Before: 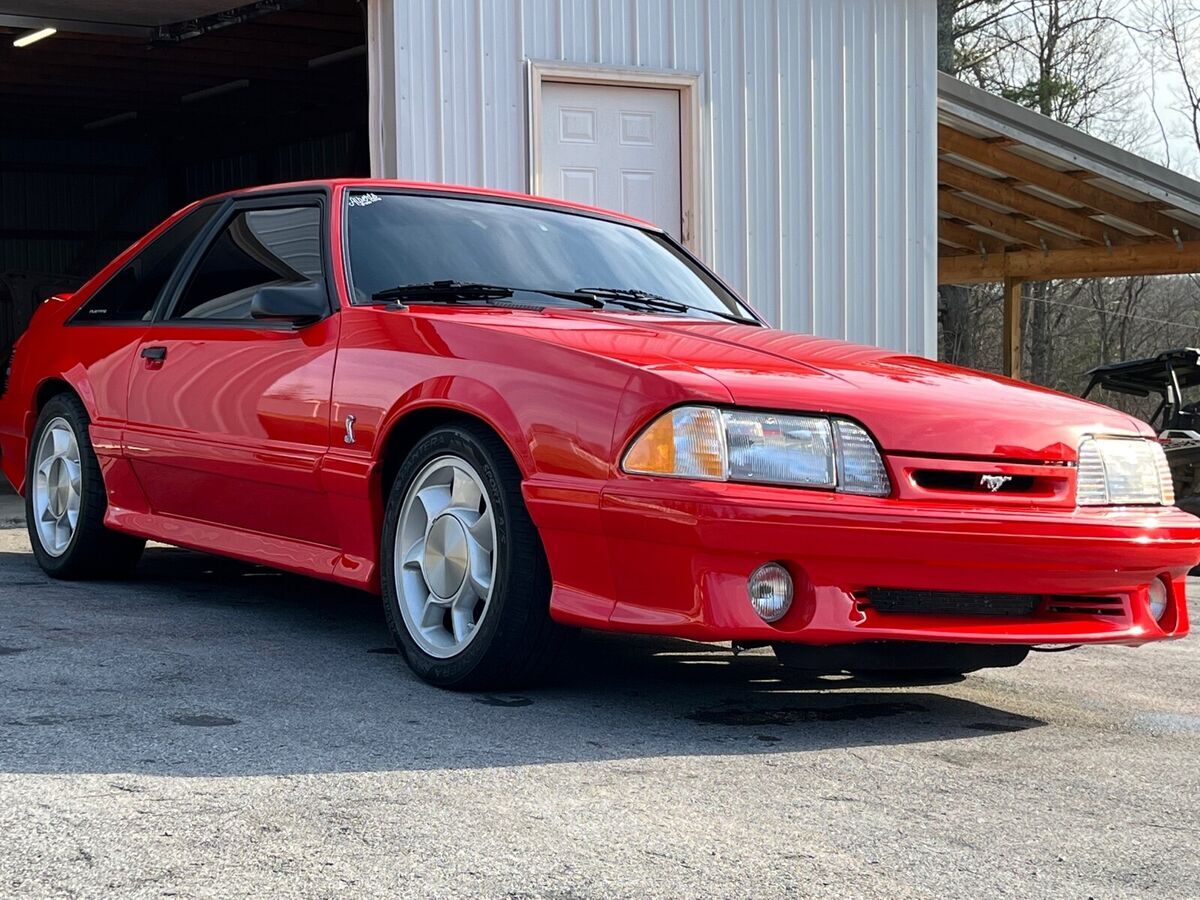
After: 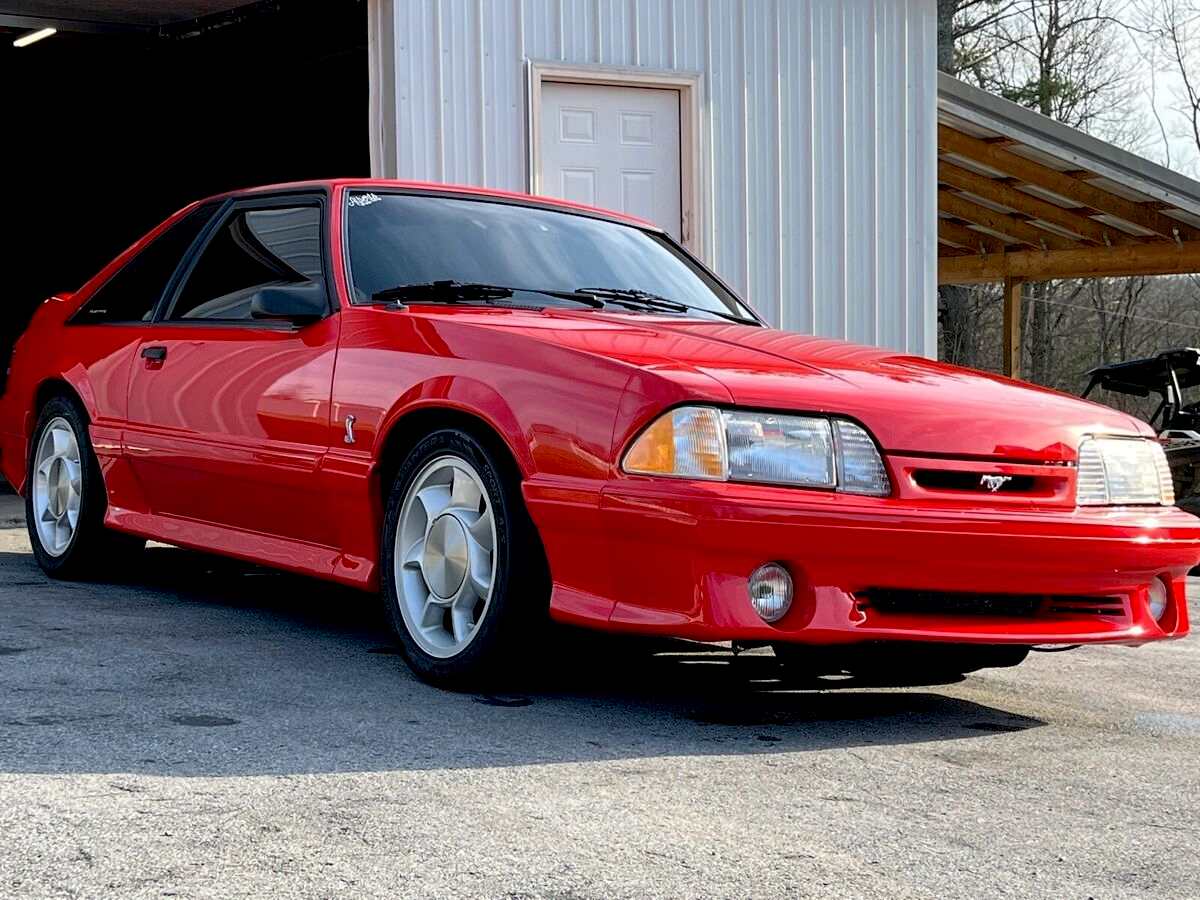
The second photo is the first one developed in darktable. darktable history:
exposure: black level correction 0.01, exposure 0.016 EV, compensate highlight preservation false
